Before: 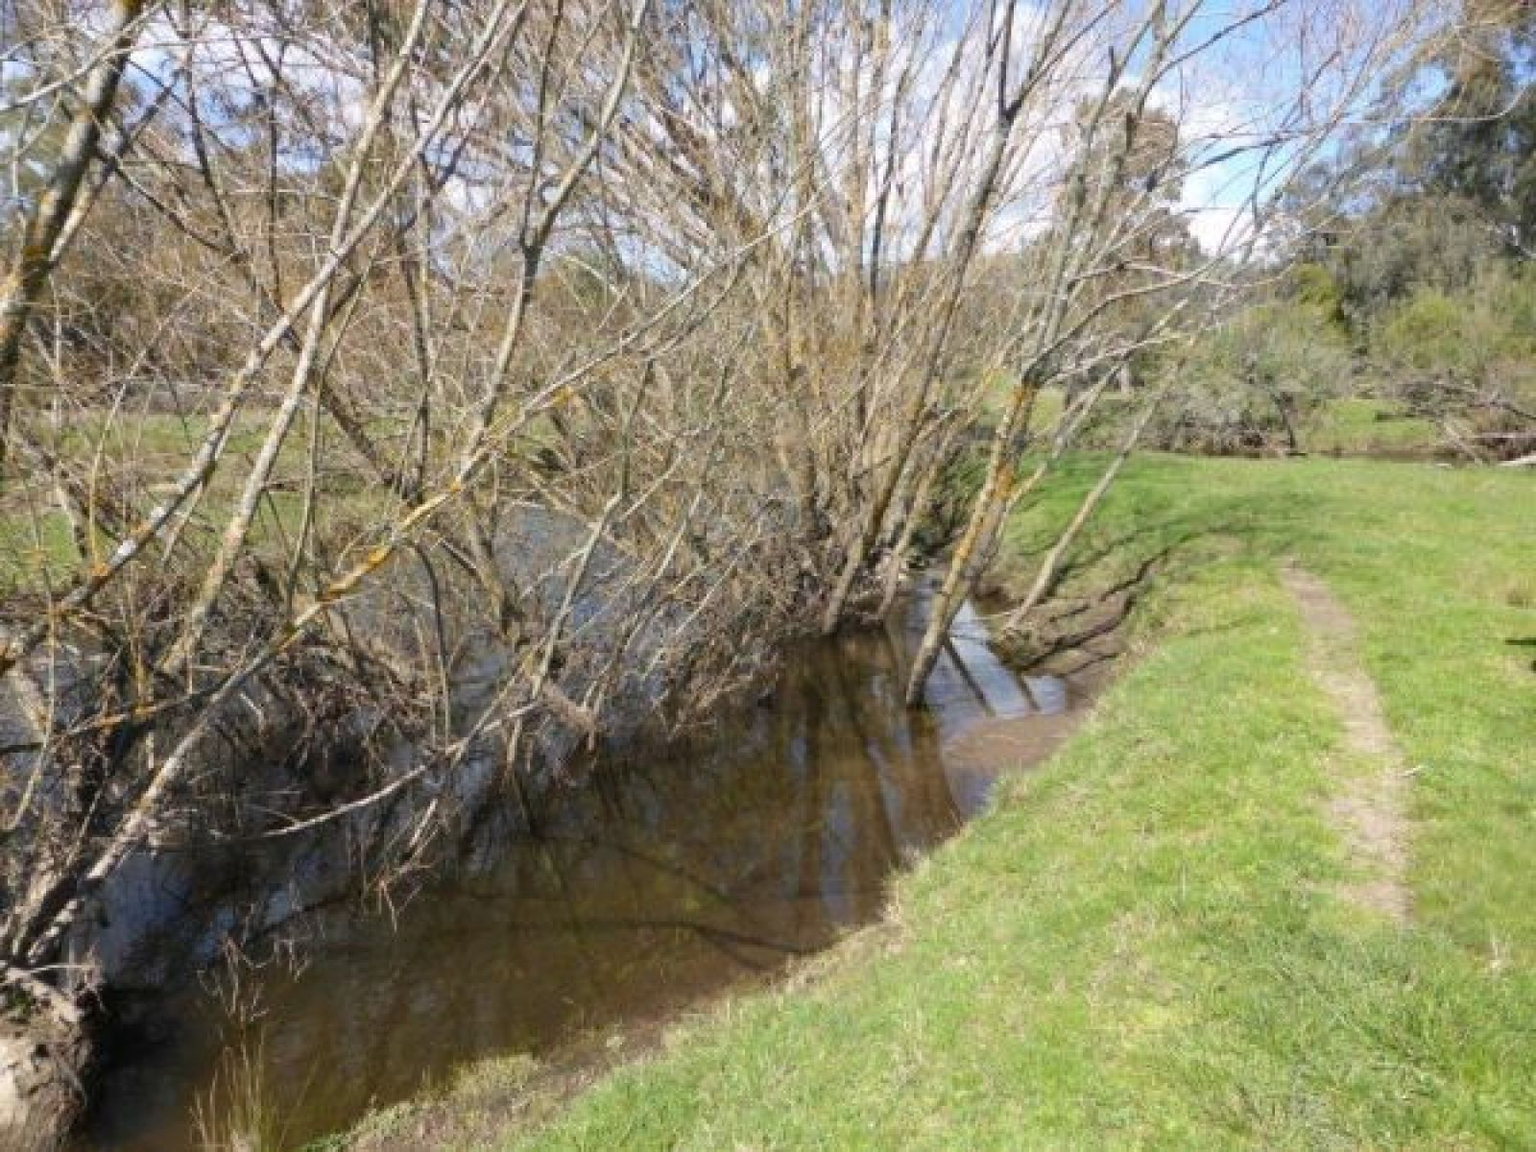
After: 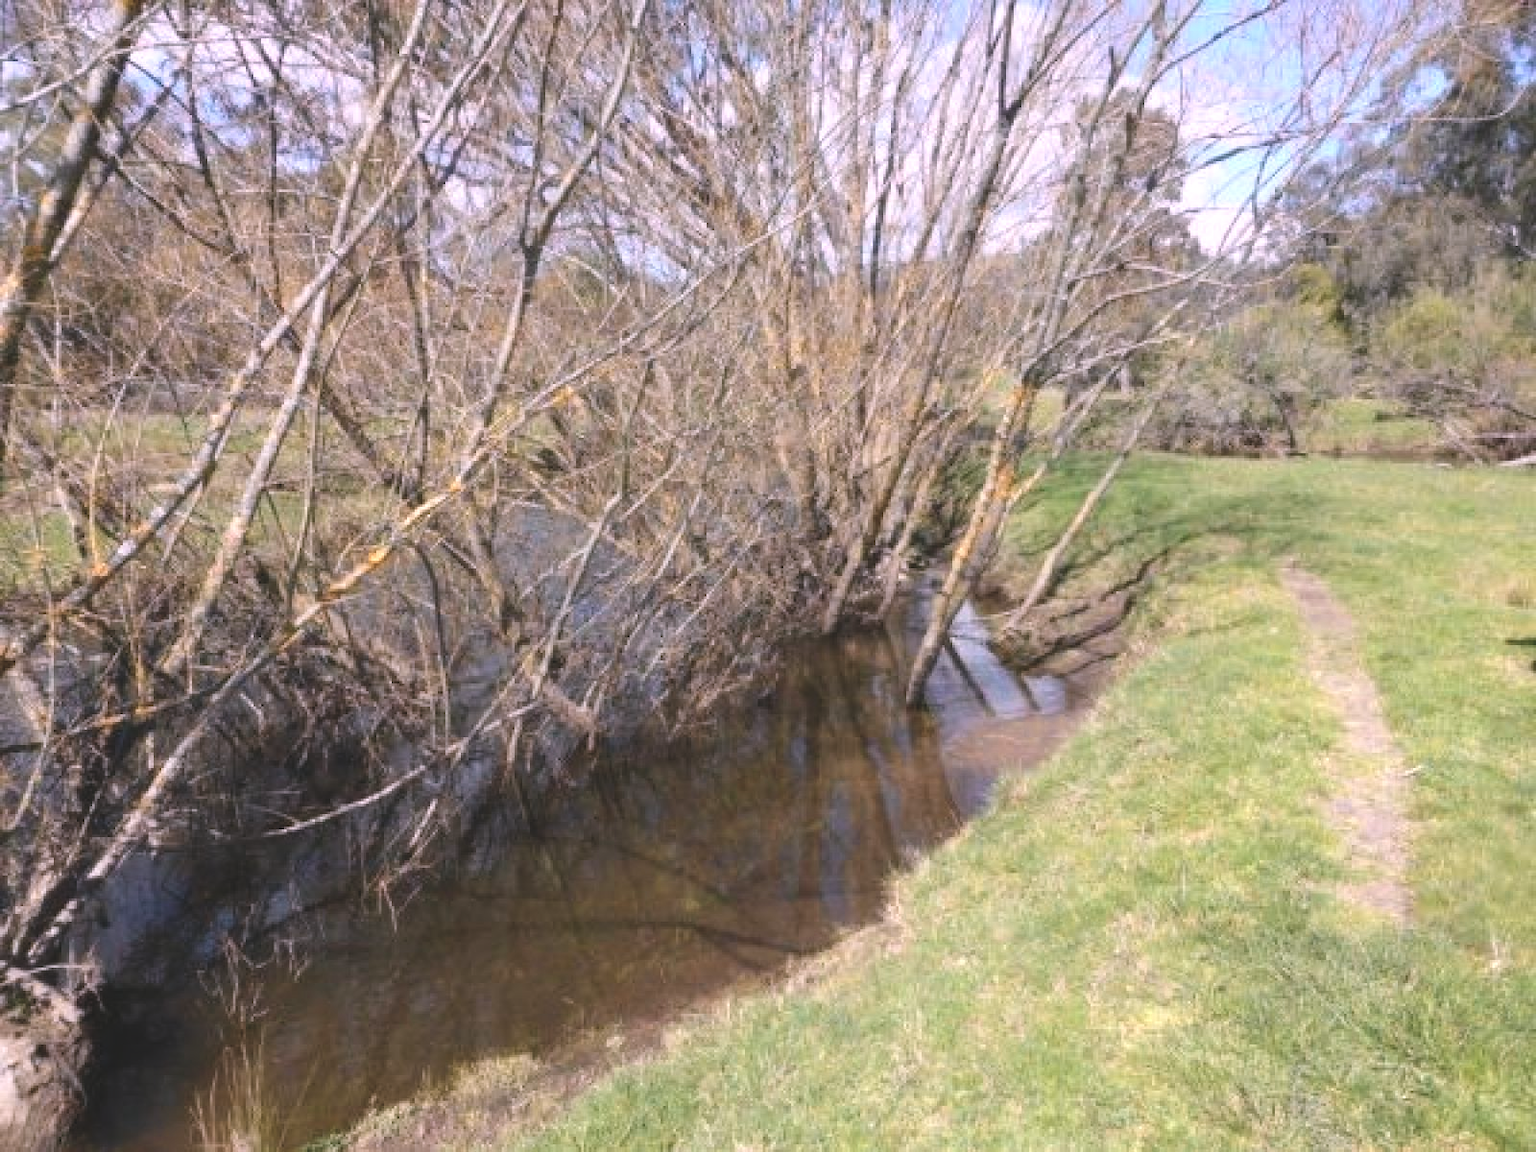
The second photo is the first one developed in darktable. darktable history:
color zones: curves: ch0 [(0.018, 0.548) (0.197, 0.654) (0.425, 0.447) (0.605, 0.658) (0.732, 0.579)]; ch1 [(0.105, 0.531) (0.224, 0.531) (0.386, 0.39) (0.618, 0.456) (0.732, 0.456) (0.956, 0.421)]; ch2 [(0.039, 0.583) (0.215, 0.465) (0.399, 0.544) (0.465, 0.548) (0.614, 0.447) (0.724, 0.43) (0.882, 0.623) (0.956, 0.632)]
exposure: black level correction -0.015, exposure -0.125 EV, compensate highlight preservation false
white balance: red 1.066, blue 1.119
